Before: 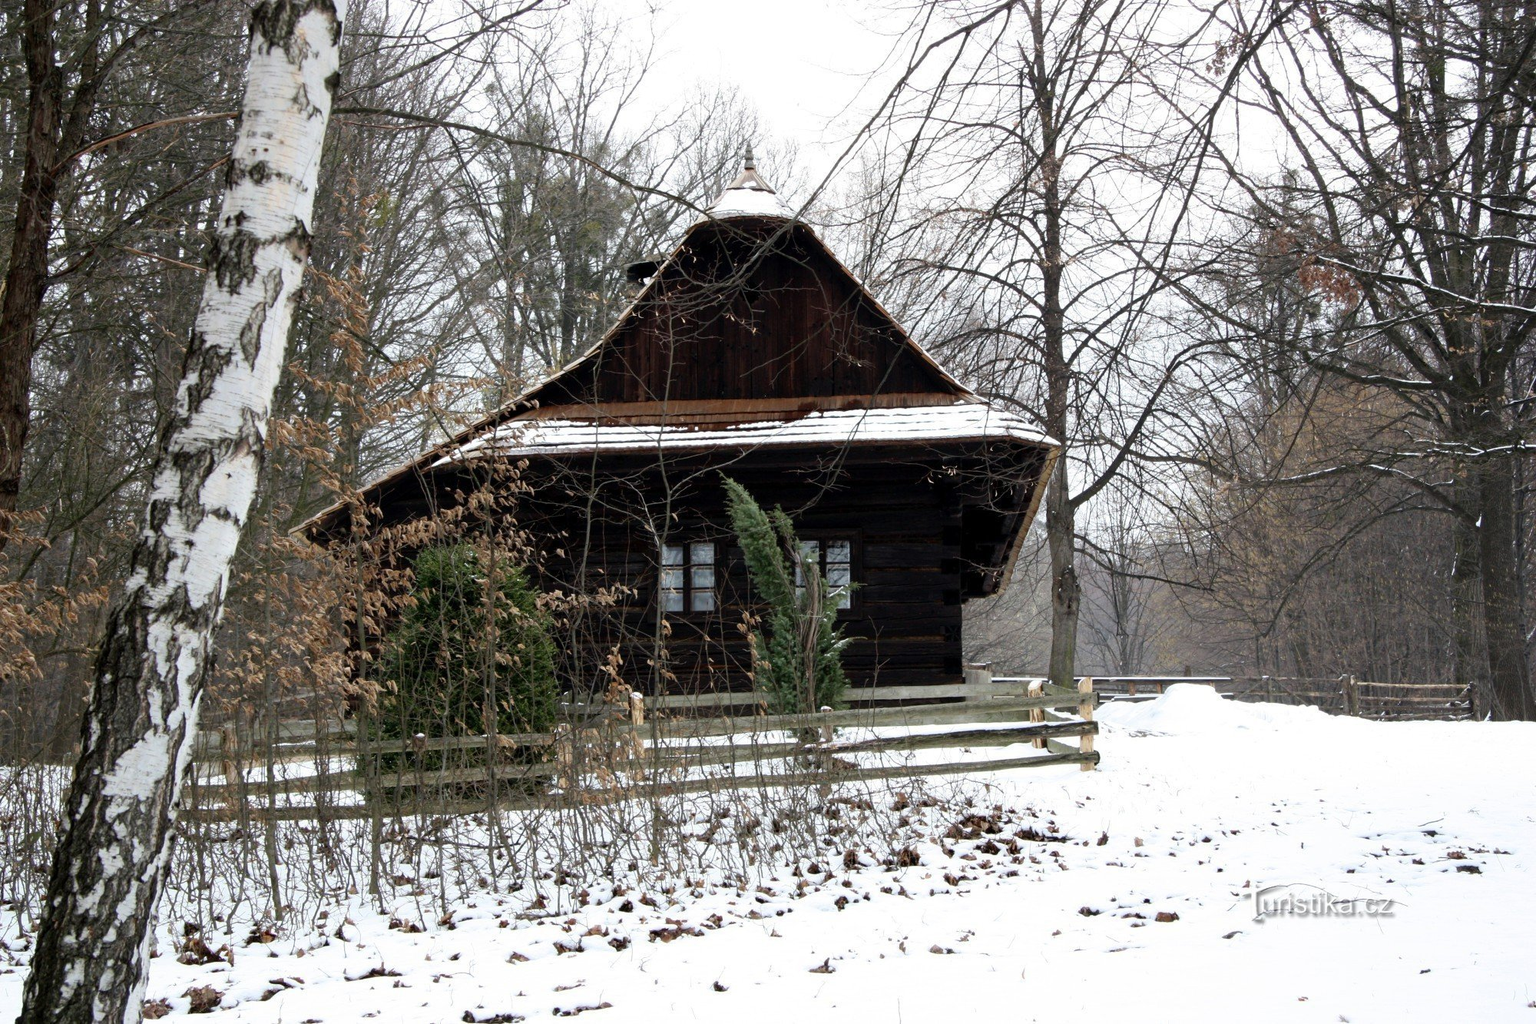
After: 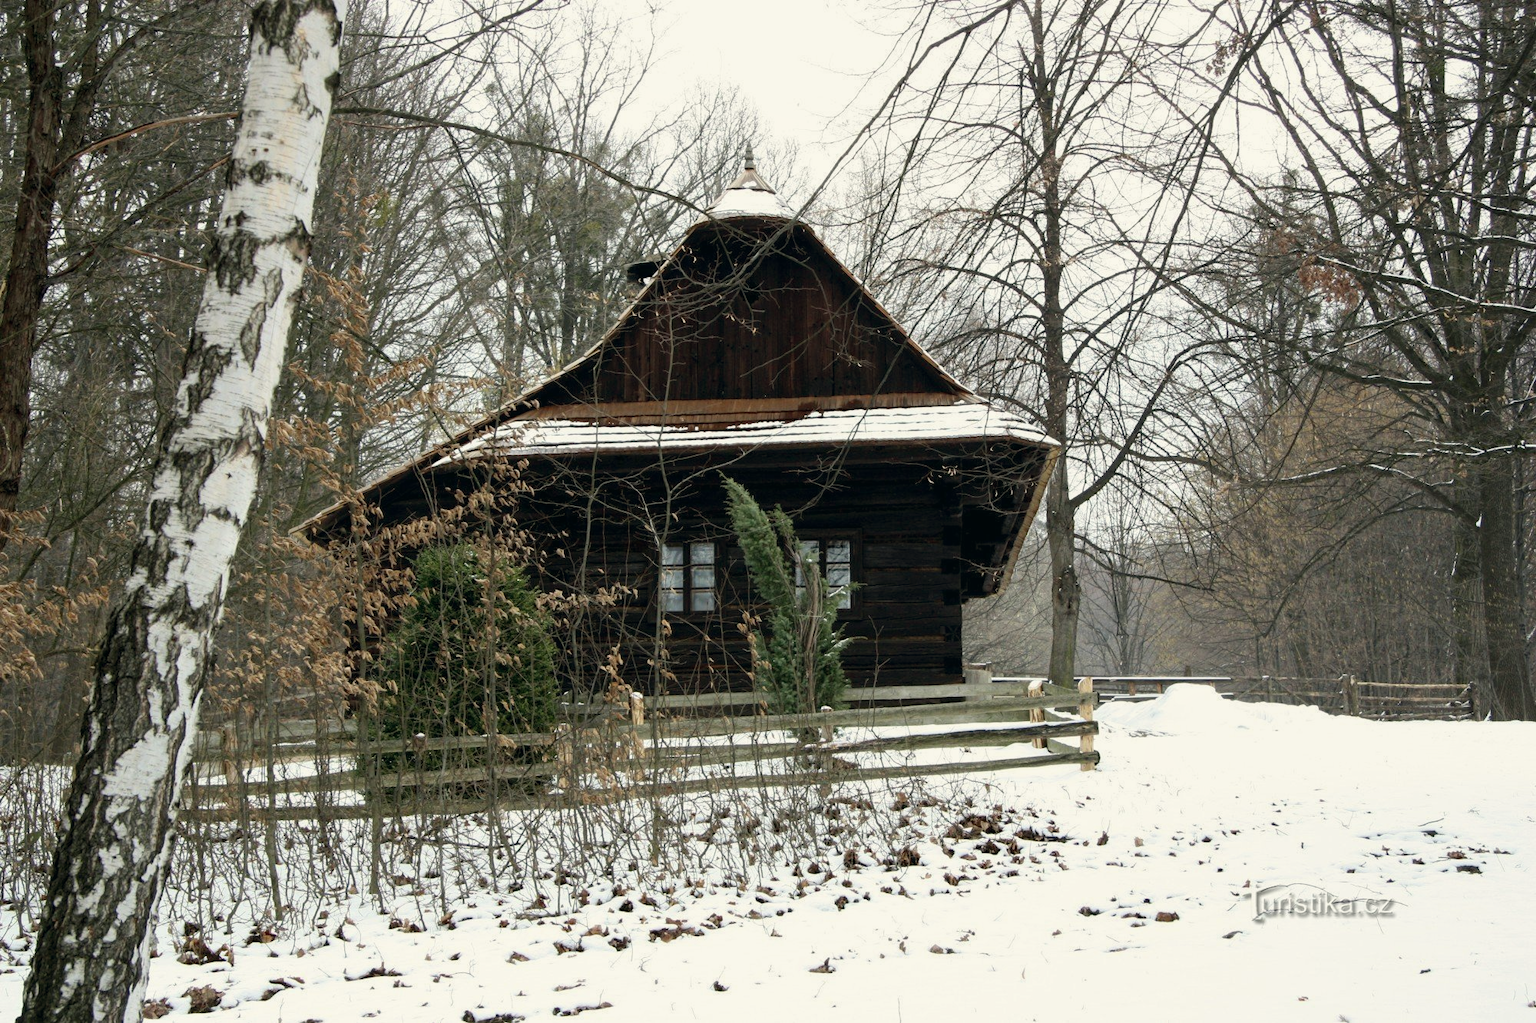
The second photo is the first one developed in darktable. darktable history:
local contrast: highlights 100%, shadows 100%, detail 120%, midtone range 0.2
color correction: highlights a* 0.207, highlights b* 2.7, shadows a* -0.874, shadows b* -4.78
color balance: mode lift, gamma, gain (sRGB), lift [1.04, 1, 1, 0.97], gamma [1.01, 1, 1, 0.97], gain [0.96, 1, 1, 0.97]
